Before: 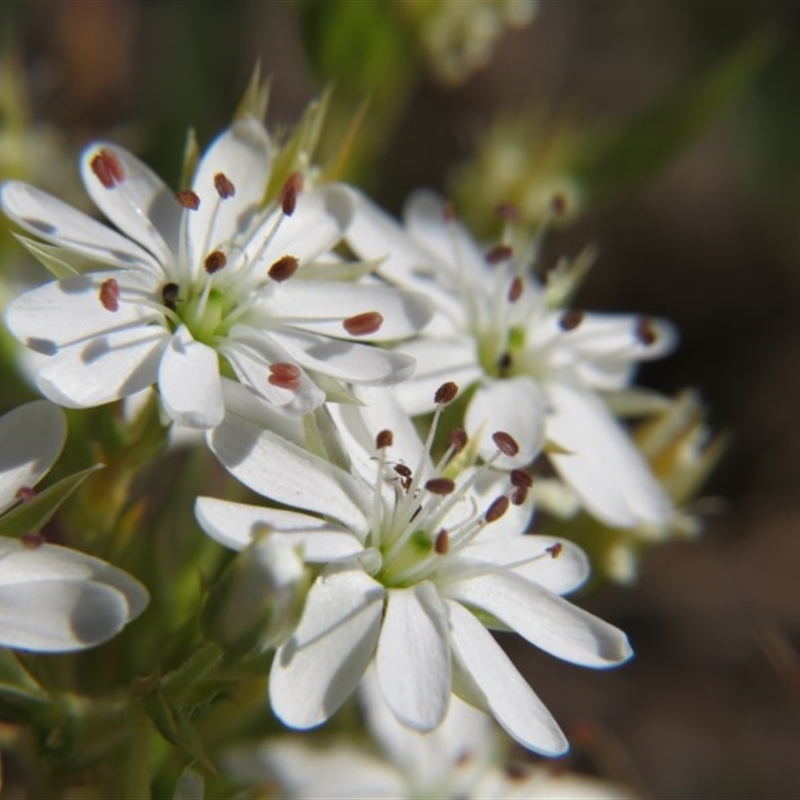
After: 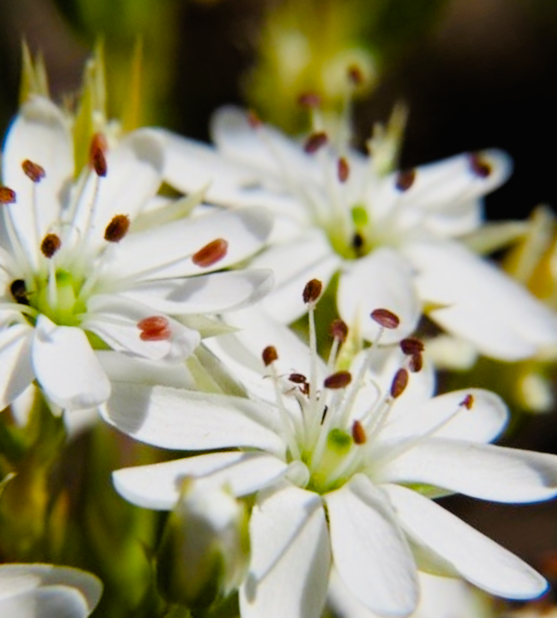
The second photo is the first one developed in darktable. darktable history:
color balance rgb: shadows lift › luminance -19.982%, linear chroma grading › global chroma 41.942%, perceptual saturation grading › global saturation 20%, perceptual saturation grading › highlights -49.323%, perceptual saturation grading › shadows 24.844%, perceptual brilliance grading › highlights 10.99%, perceptual brilliance grading › shadows -10.894%, global vibrance 11.3%
contrast brightness saturation: contrast -0.02, brightness -0.008, saturation 0.039
crop and rotate: angle 19.67°, left 6.738%, right 4.216%, bottom 1.118%
filmic rgb: black relative exposure -4.65 EV, white relative exposure 4.76 EV, hardness 2.36, latitude 35.58%, contrast 1.048, highlights saturation mix 0.731%, shadows ↔ highlights balance 1.19%, iterations of high-quality reconstruction 0
exposure: exposure 0.602 EV, compensate highlight preservation false
